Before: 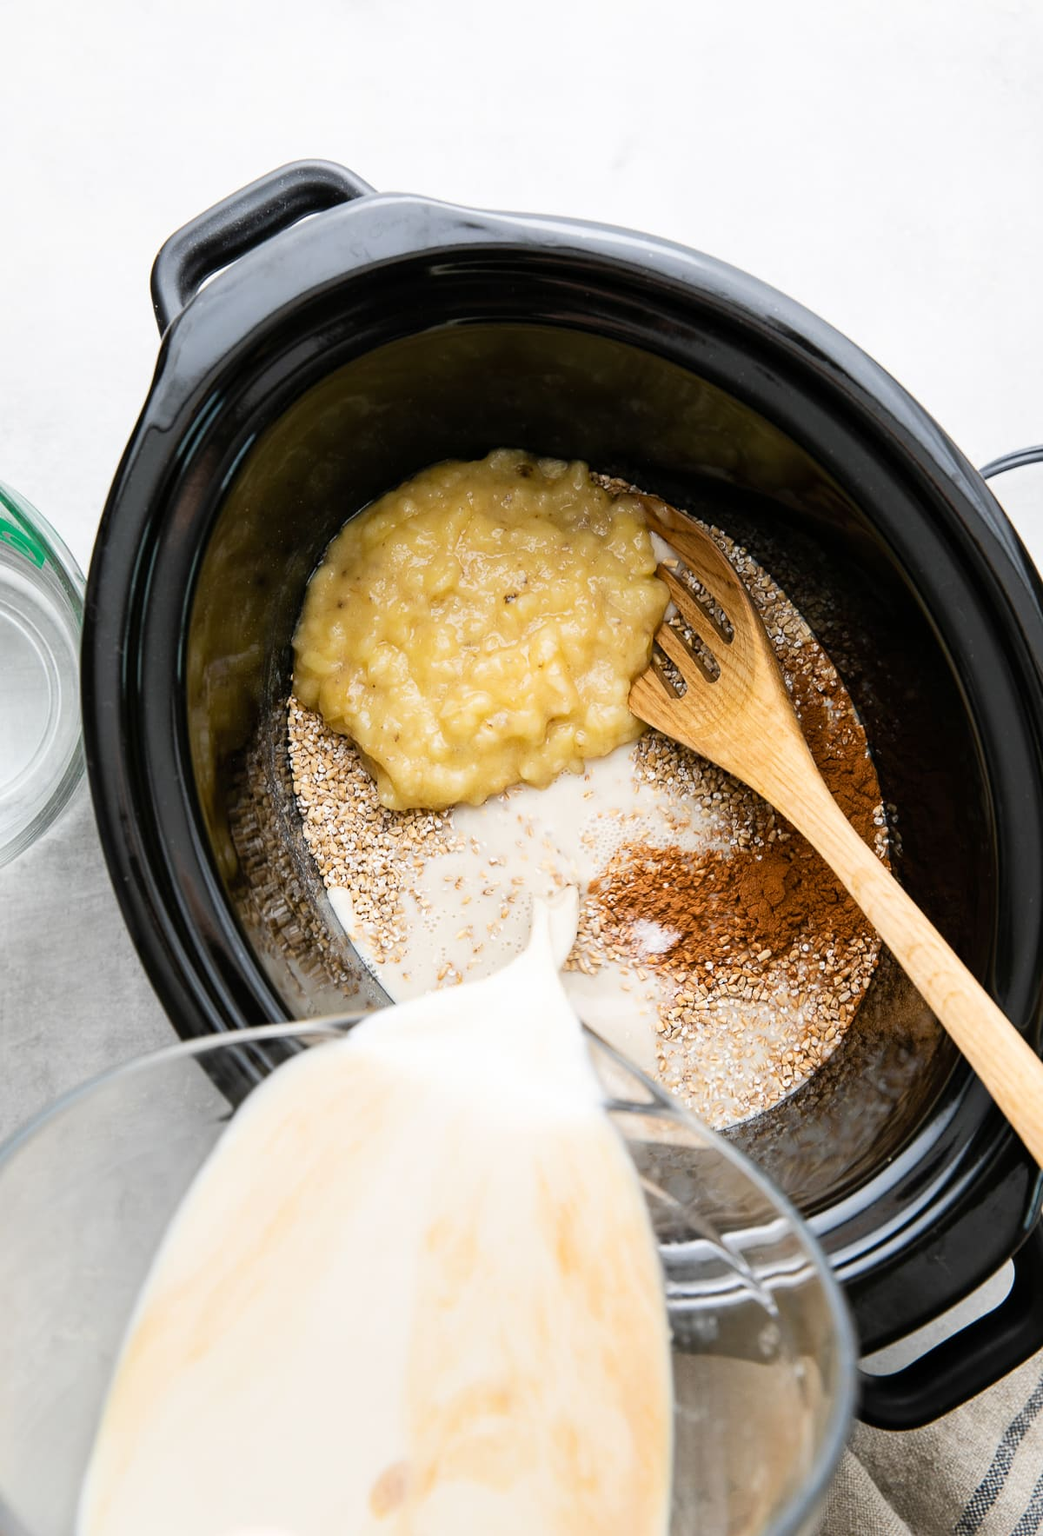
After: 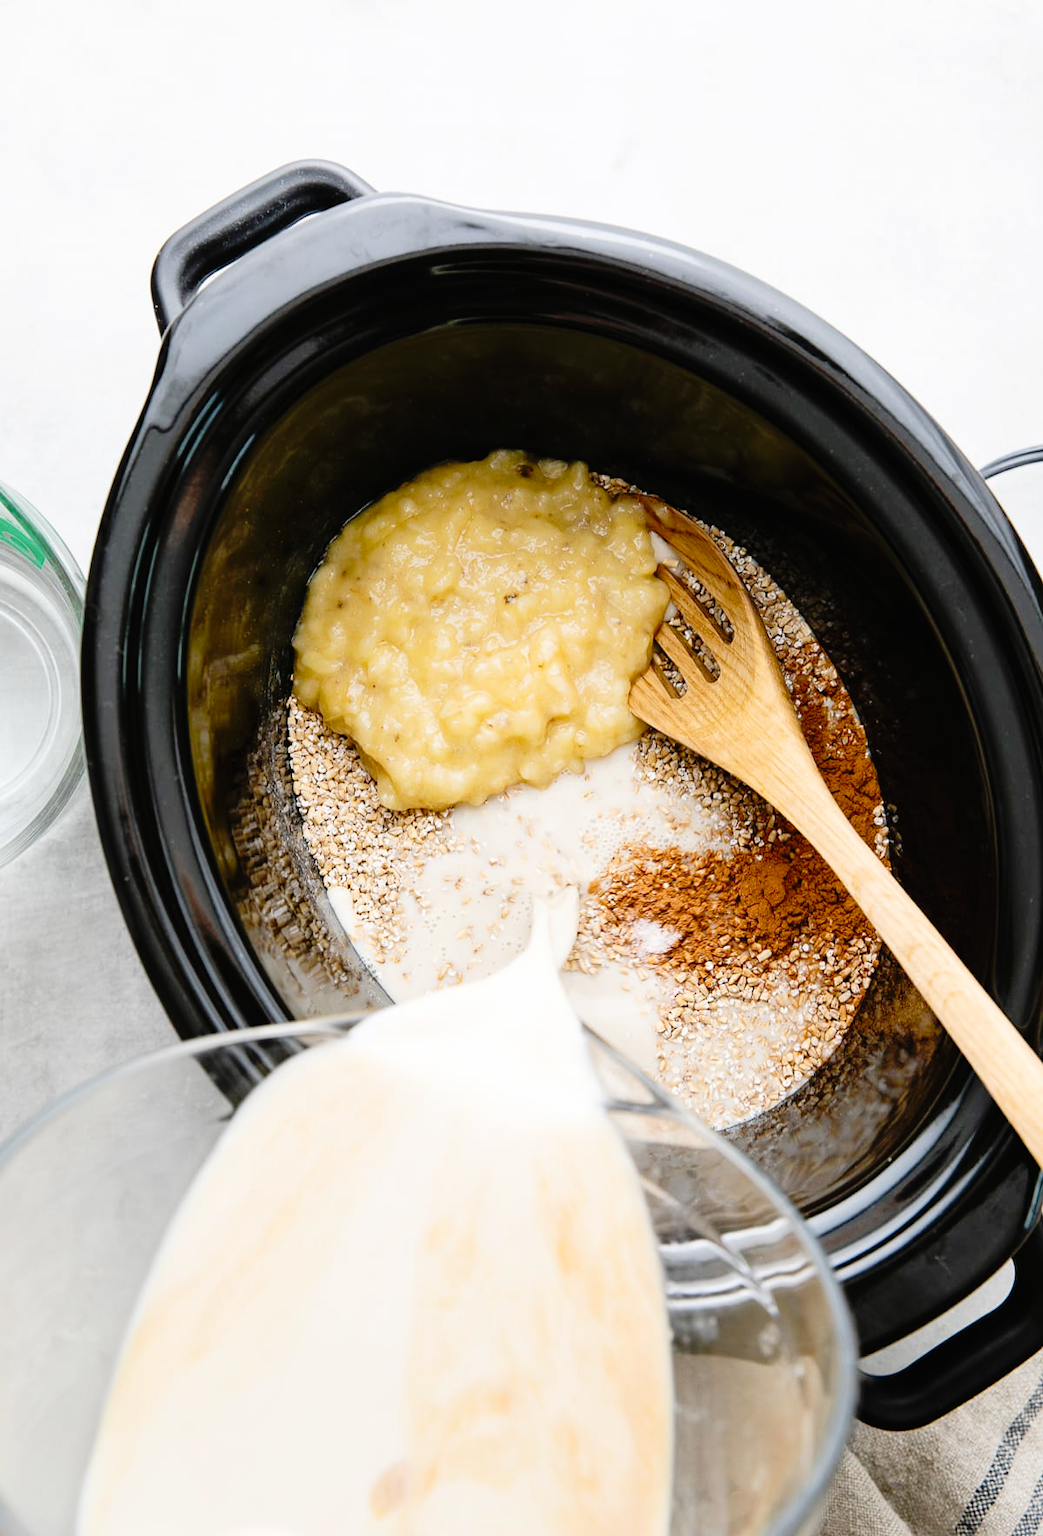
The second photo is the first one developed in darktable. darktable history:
tone curve: curves: ch0 [(0, 0.01) (0.058, 0.039) (0.159, 0.117) (0.282, 0.327) (0.45, 0.534) (0.676, 0.751) (0.89, 0.919) (1, 1)]; ch1 [(0, 0) (0.094, 0.081) (0.285, 0.299) (0.385, 0.403) (0.447, 0.455) (0.495, 0.496) (0.544, 0.552) (0.589, 0.612) (0.722, 0.728) (1, 1)]; ch2 [(0, 0) (0.257, 0.217) (0.43, 0.421) (0.498, 0.507) (0.531, 0.544) (0.56, 0.579) (0.625, 0.642) (1, 1)], preserve colors none
